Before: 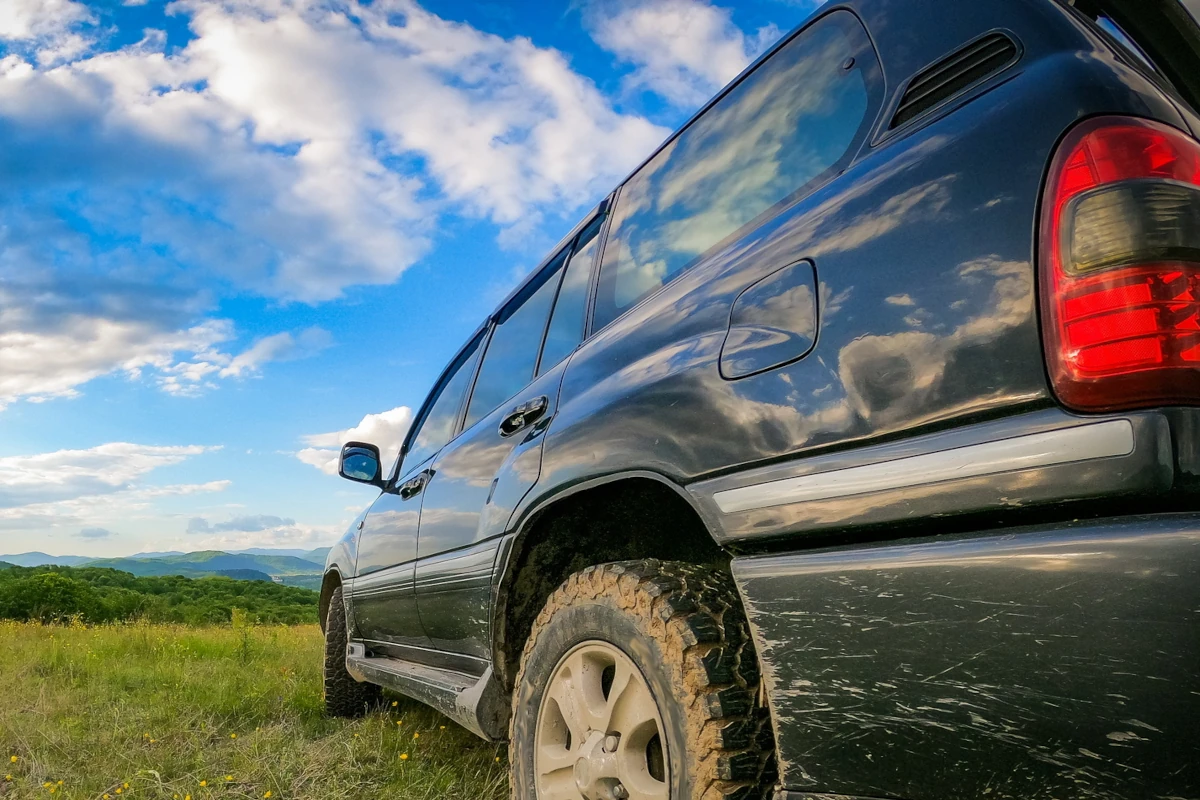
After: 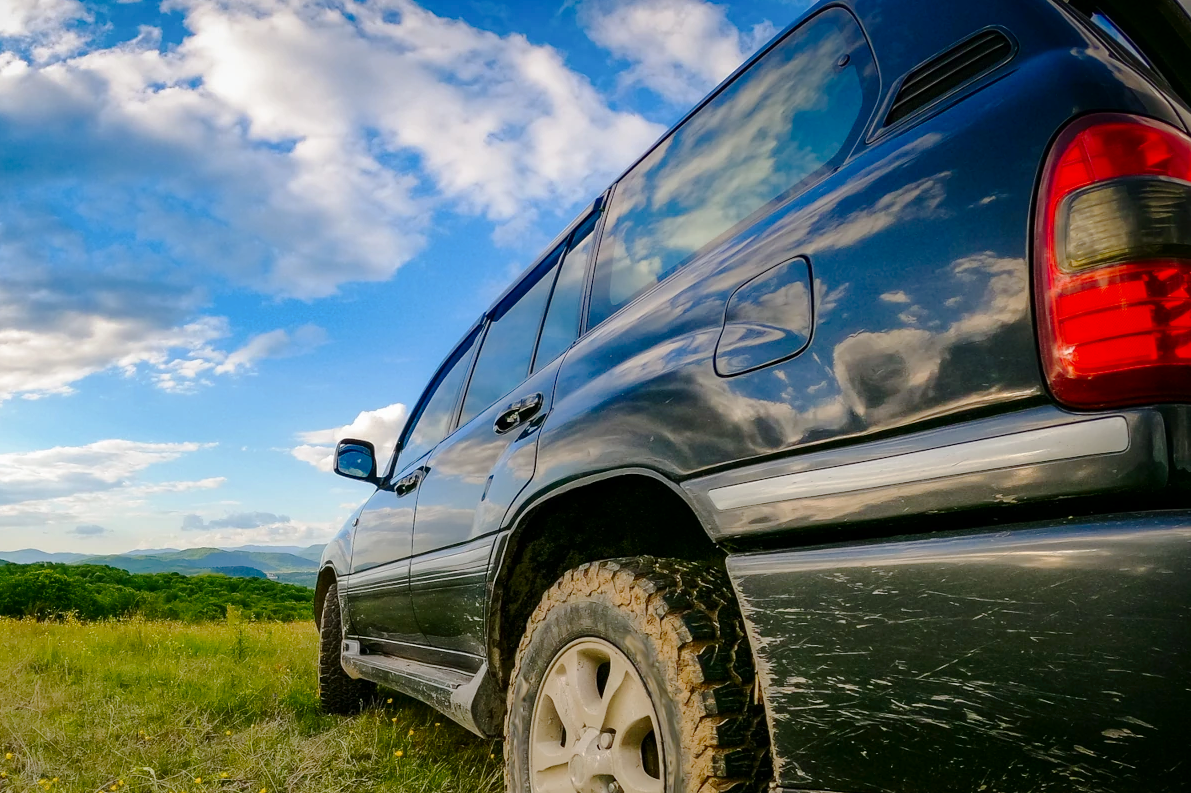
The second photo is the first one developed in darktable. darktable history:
contrast brightness saturation: contrast 0.07, brightness -0.13, saturation 0.06
tone curve: curves: ch0 [(0, 0) (0.003, 0.003) (0.011, 0.014) (0.025, 0.027) (0.044, 0.044) (0.069, 0.064) (0.1, 0.108) (0.136, 0.153) (0.177, 0.208) (0.224, 0.275) (0.277, 0.349) (0.335, 0.422) (0.399, 0.492) (0.468, 0.557) (0.543, 0.617) (0.623, 0.682) (0.709, 0.745) (0.801, 0.826) (0.898, 0.916) (1, 1)], preserve colors none
crop: left 0.434%, top 0.485%, right 0.244%, bottom 0.386%
